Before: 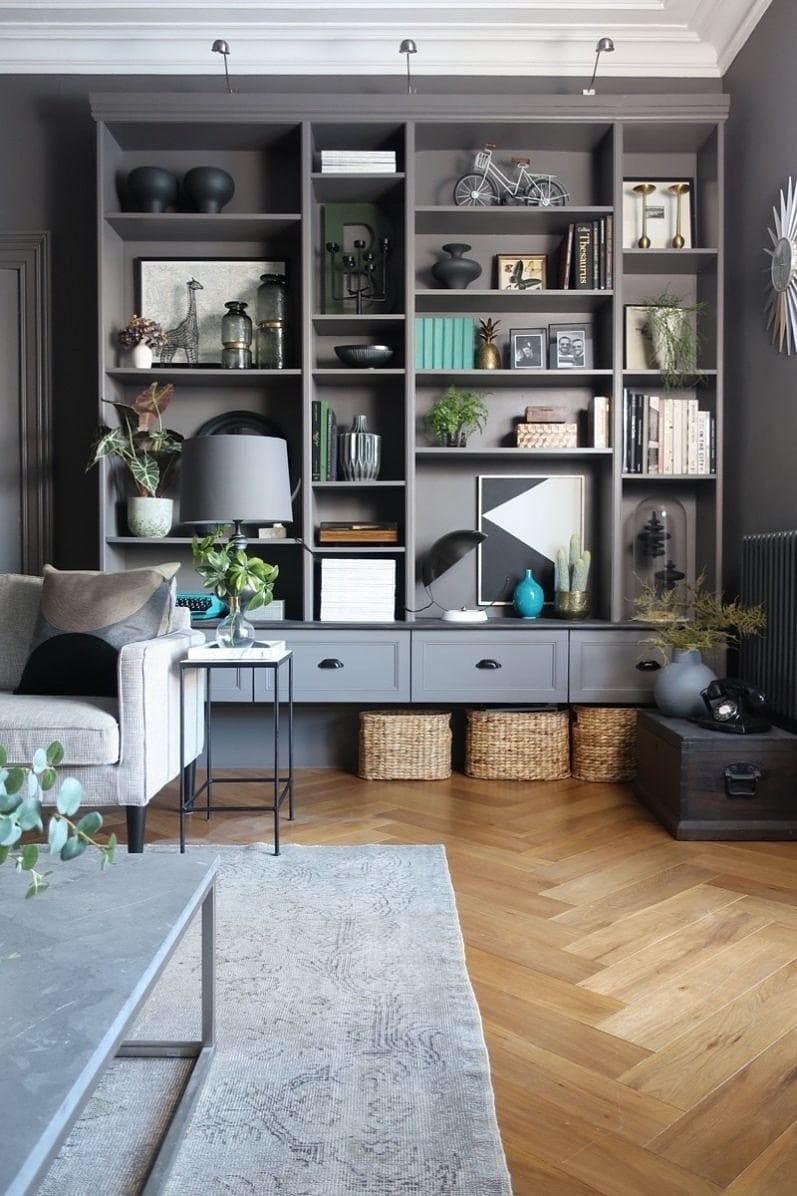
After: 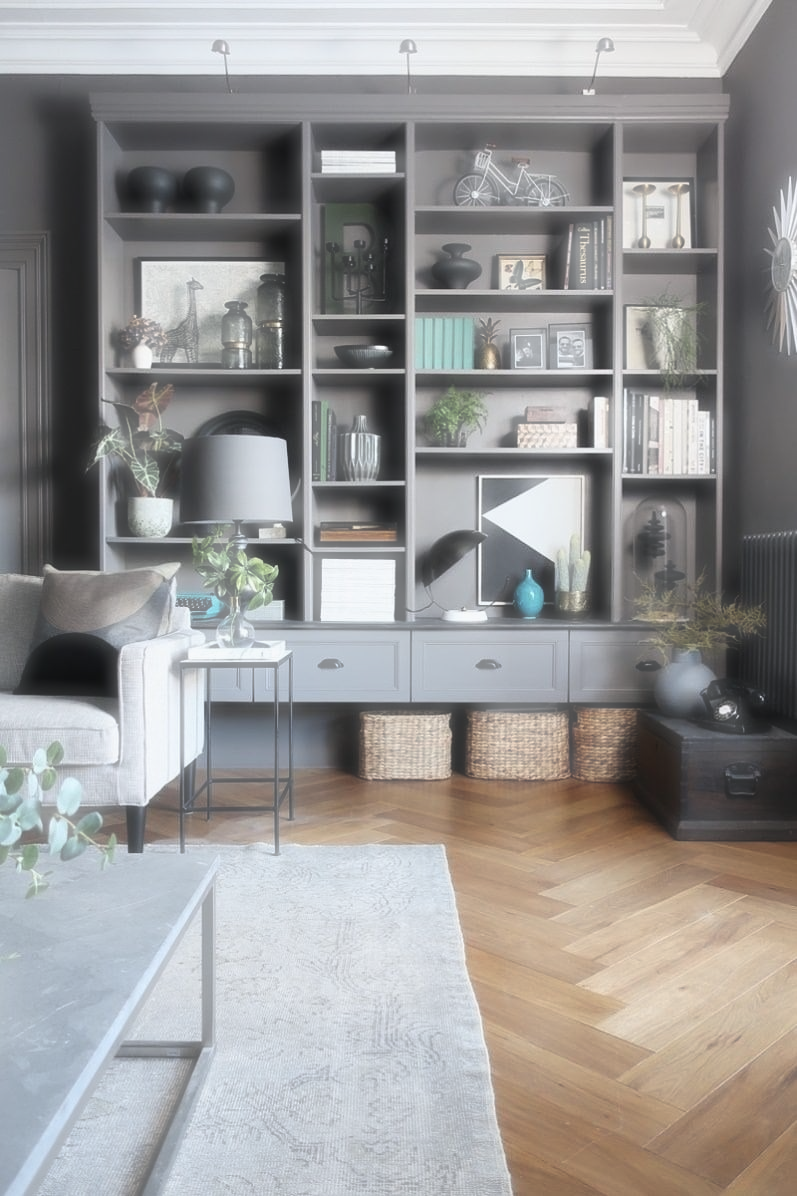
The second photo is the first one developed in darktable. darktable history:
haze removal: strength -0.887, distance 0.229, compatibility mode true, adaptive false
